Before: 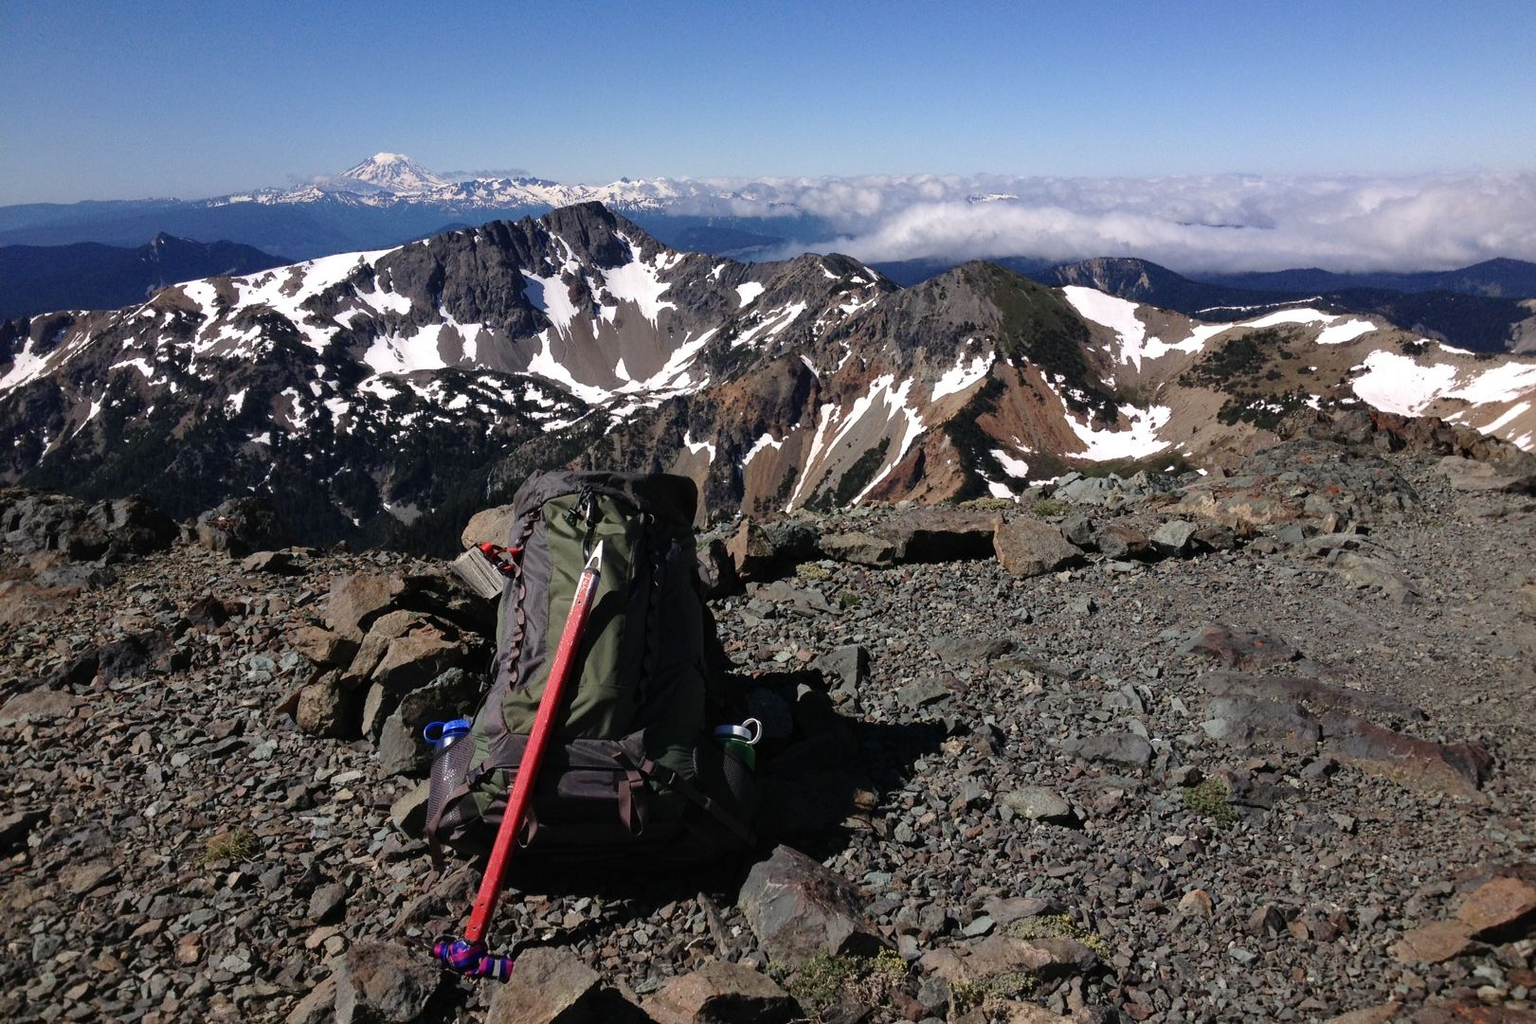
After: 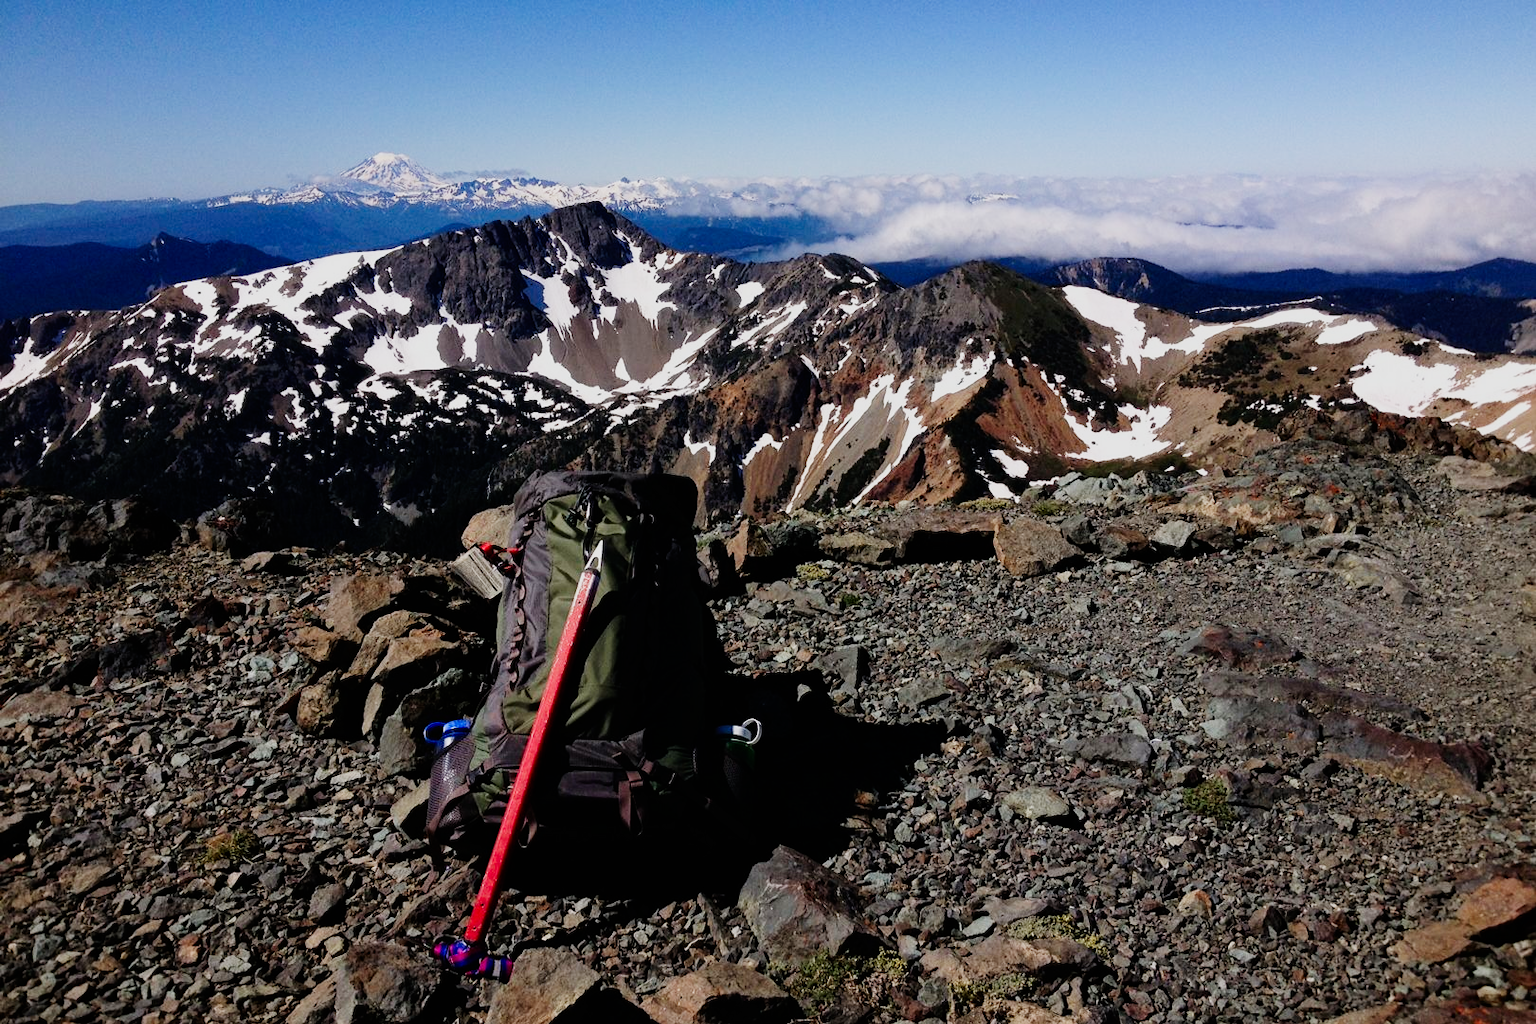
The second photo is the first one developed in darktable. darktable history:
contrast brightness saturation: contrast 0.08, saturation 0.2
sigmoid: contrast 1.7, skew -0.2, preserve hue 0%, red attenuation 0.1, red rotation 0.035, green attenuation 0.1, green rotation -0.017, blue attenuation 0.15, blue rotation -0.052, base primaries Rec2020
